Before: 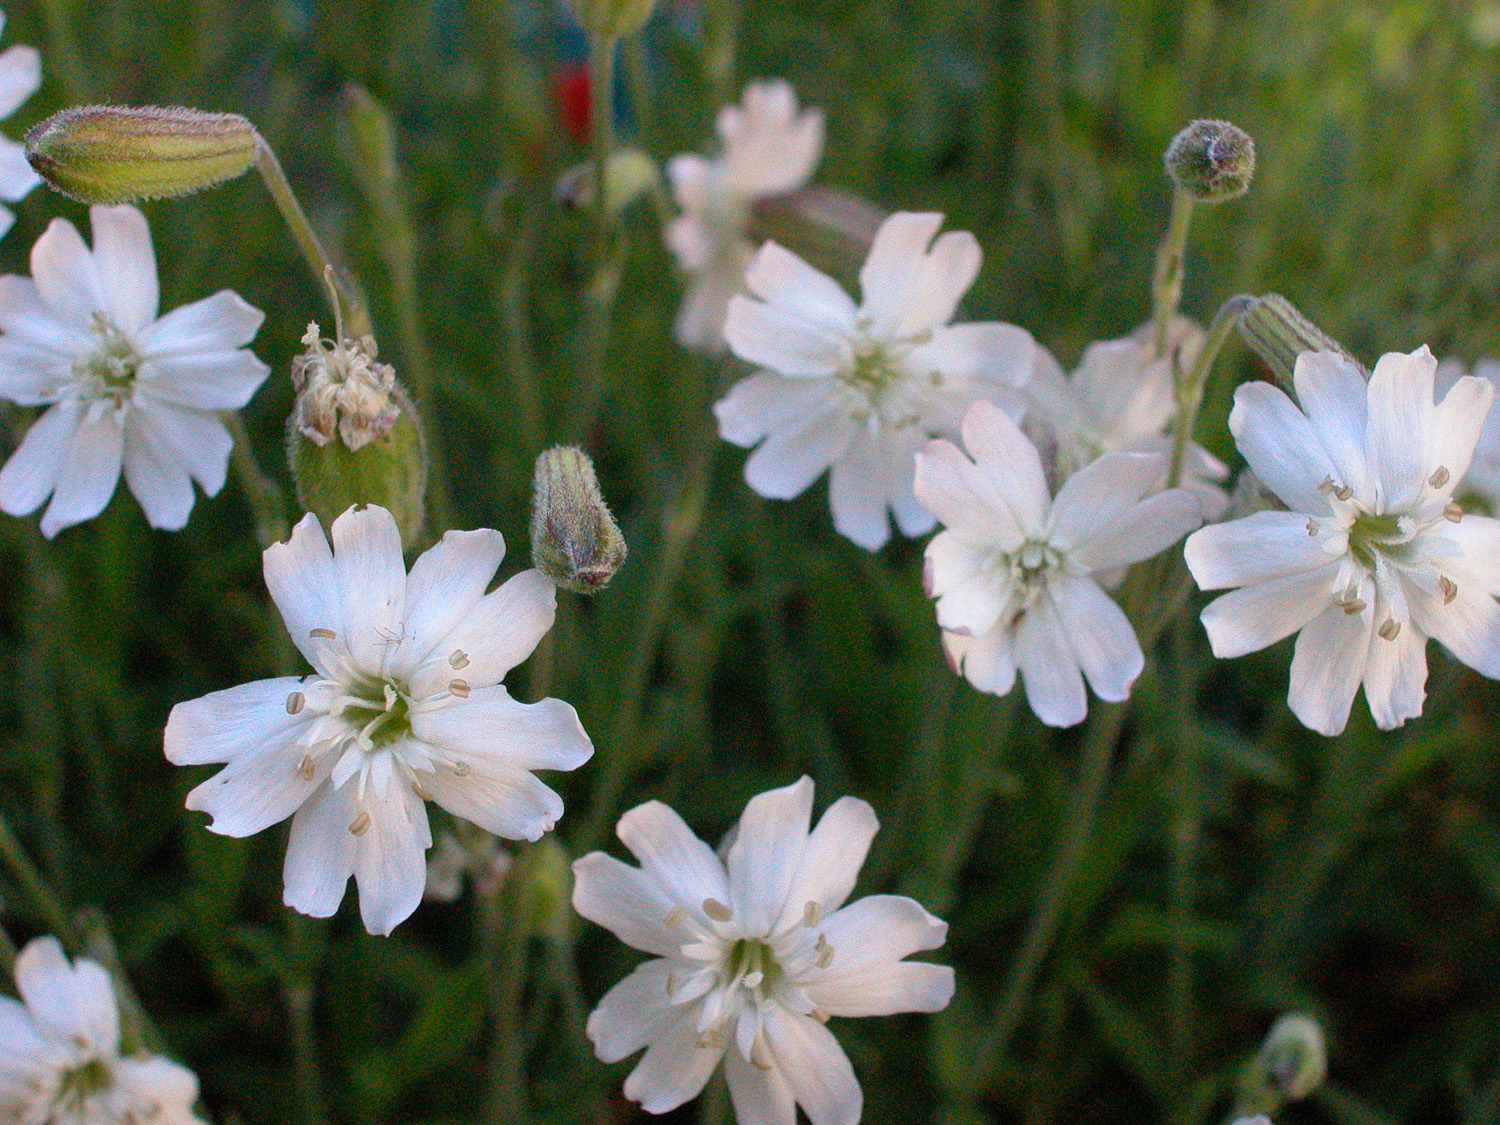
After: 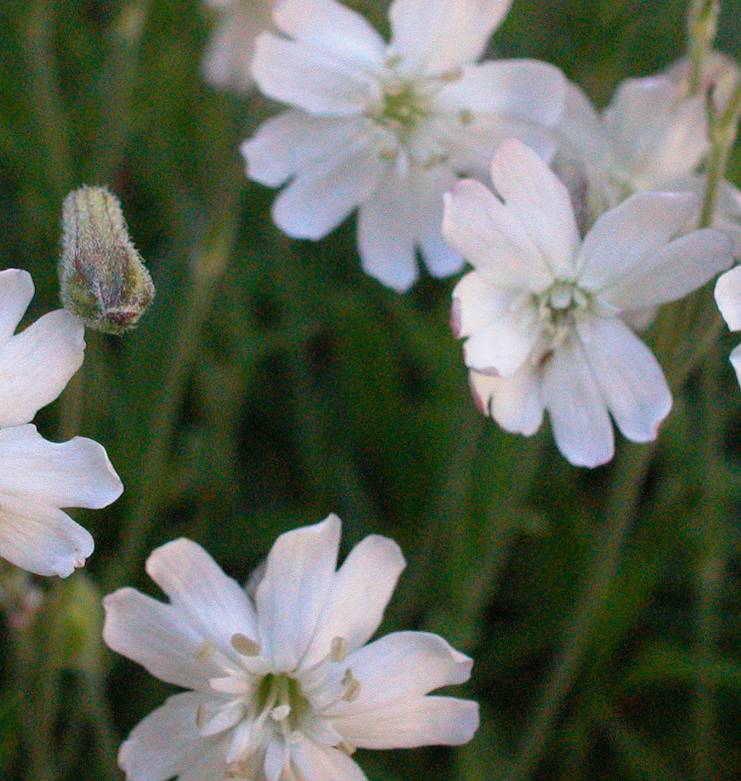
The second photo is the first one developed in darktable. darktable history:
crop: left 31.379%, top 24.658%, right 20.326%, bottom 6.628%
rotate and perspective: lens shift (vertical) 0.048, lens shift (horizontal) -0.024, automatic cropping off
